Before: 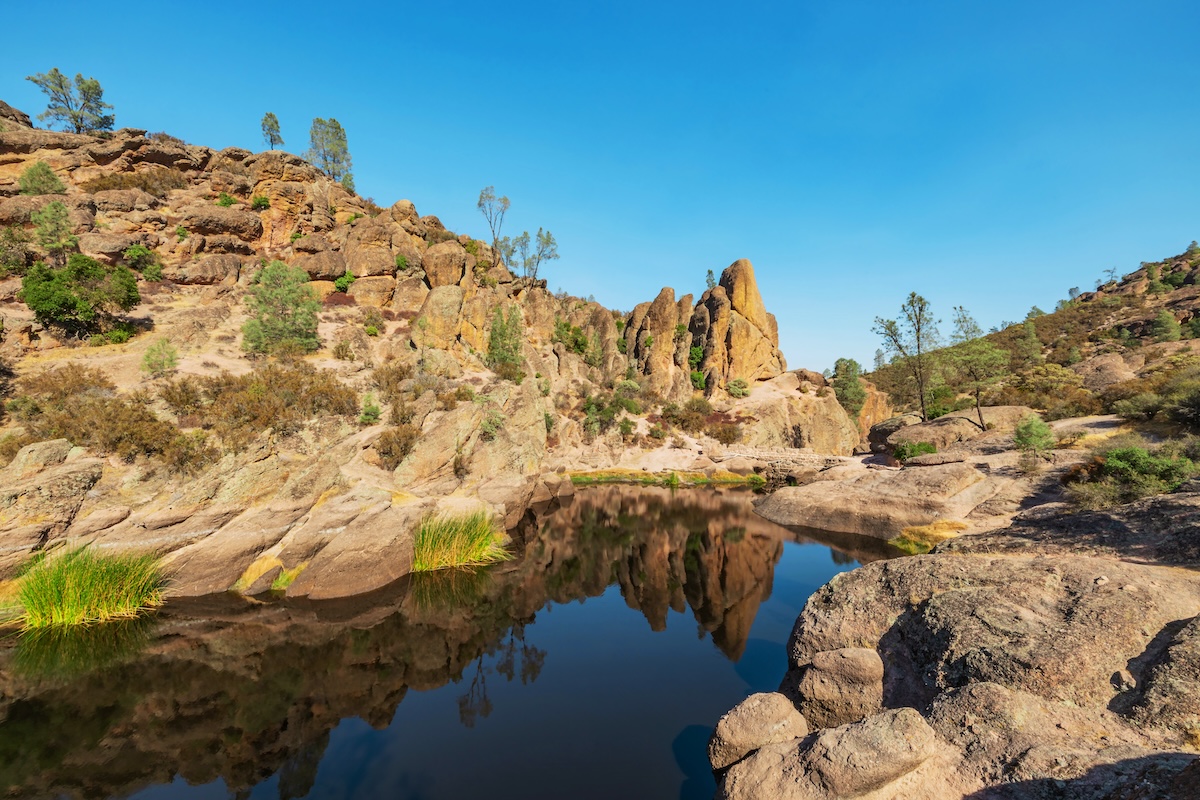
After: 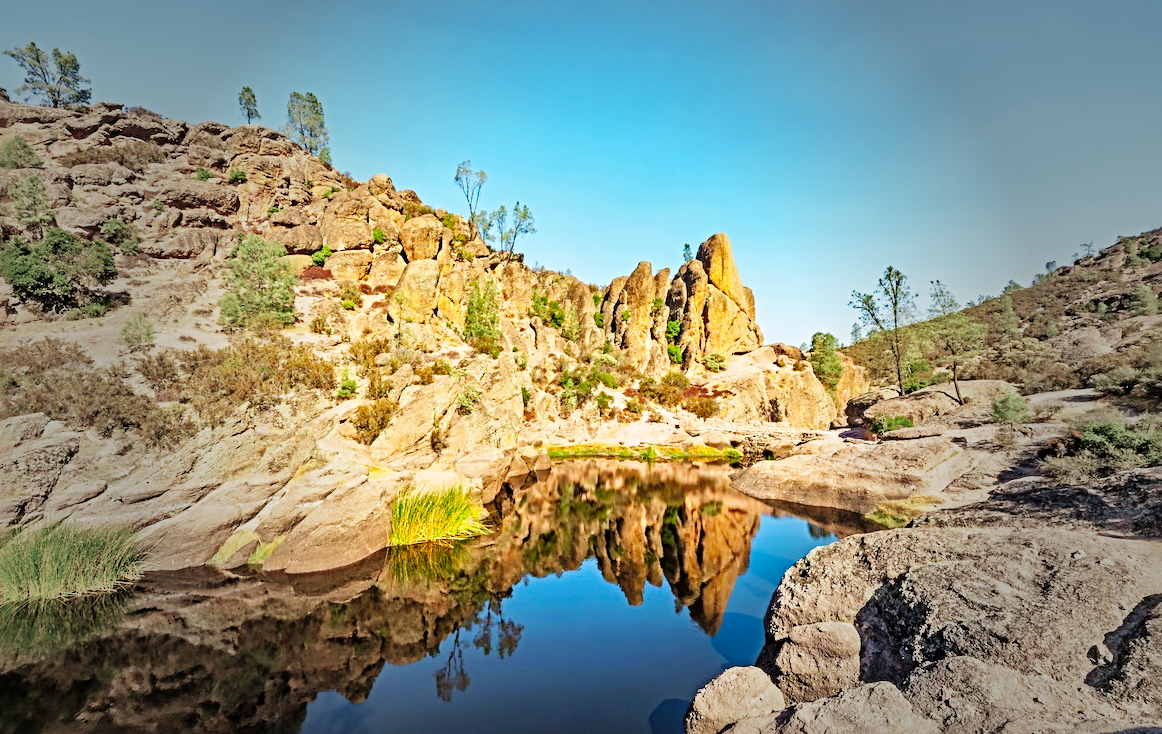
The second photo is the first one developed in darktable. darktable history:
tone equalizer: -7 EV 0.15 EV, -6 EV 0.6 EV, -5 EV 1.15 EV, -4 EV 1.33 EV, -3 EV 1.15 EV, -2 EV 0.6 EV, -1 EV 0.15 EV, mask exposure compensation -0.5 EV
crop: left 1.964%, top 3.251%, right 1.122%, bottom 4.933%
shadows and highlights: shadows 4.1, highlights -17.6, soften with gaussian
sharpen: radius 4.883
velvia: on, module defaults
vignetting: fall-off start 40%, fall-off radius 40%
color balance rgb: perceptual saturation grading › global saturation 10%, global vibrance 10%
base curve: curves: ch0 [(0, 0) (0.036, 0.025) (0.121, 0.166) (0.206, 0.329) (0.605, 0.79) (1, 1)], preserve colors none
